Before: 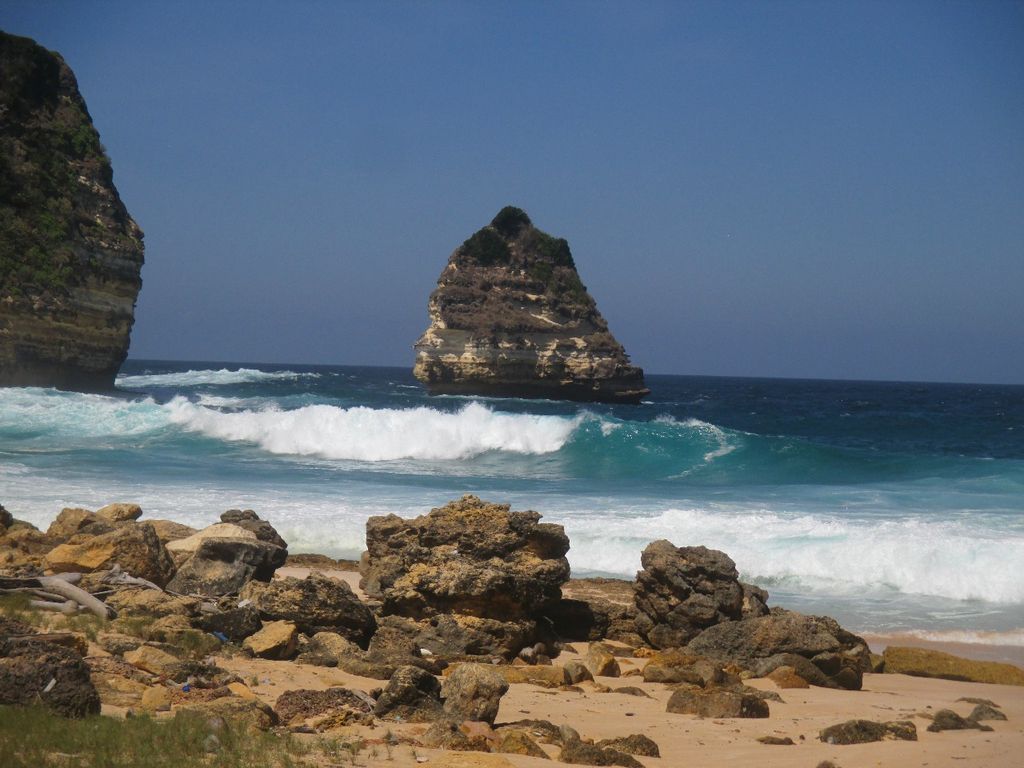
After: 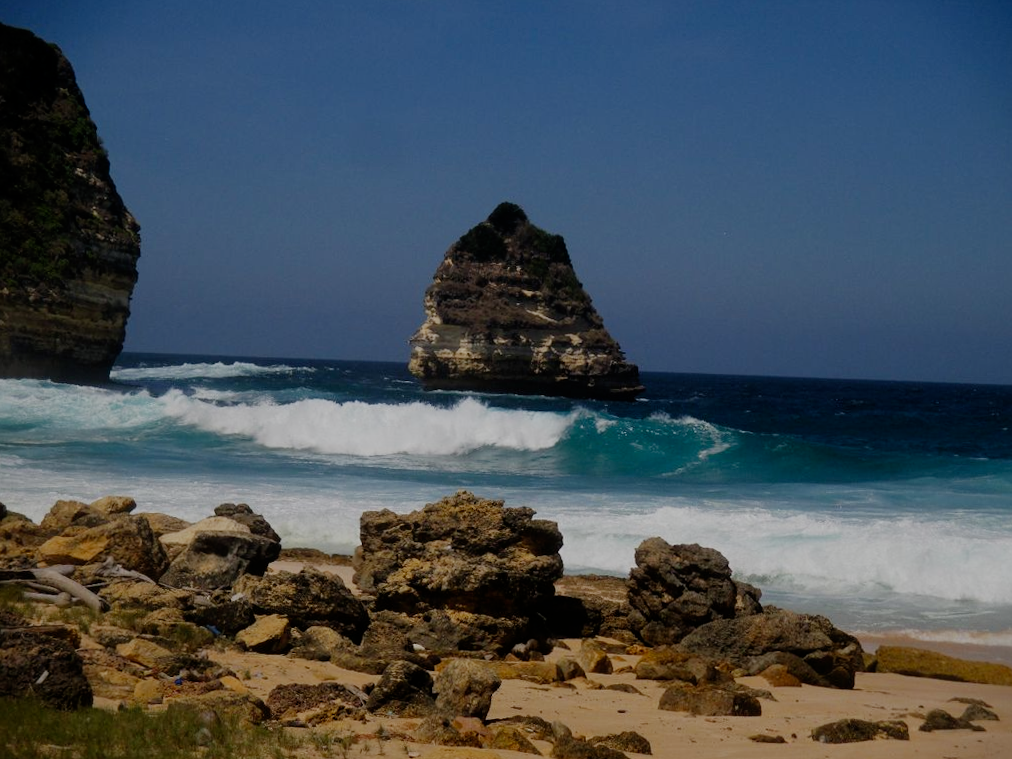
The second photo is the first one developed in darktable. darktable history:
crop and rotate: angle -0.5°
filmic rgb: middle gray luminance 29%, black relative exposure -10.3 EV, white relative exposure 5.5 EV, threshold 6 EV, target black luminance 0%, hardness 3.95, latitude 2.04%, contrast 1.132, highlights saturation mix 5%, shadows ↔ highlights balance 15.11%, preserve chrominance no, color science v3 (2019), use custom middle-gray values true, iterations of high-quality reconstruction 0, enable highlight reconstruction true
